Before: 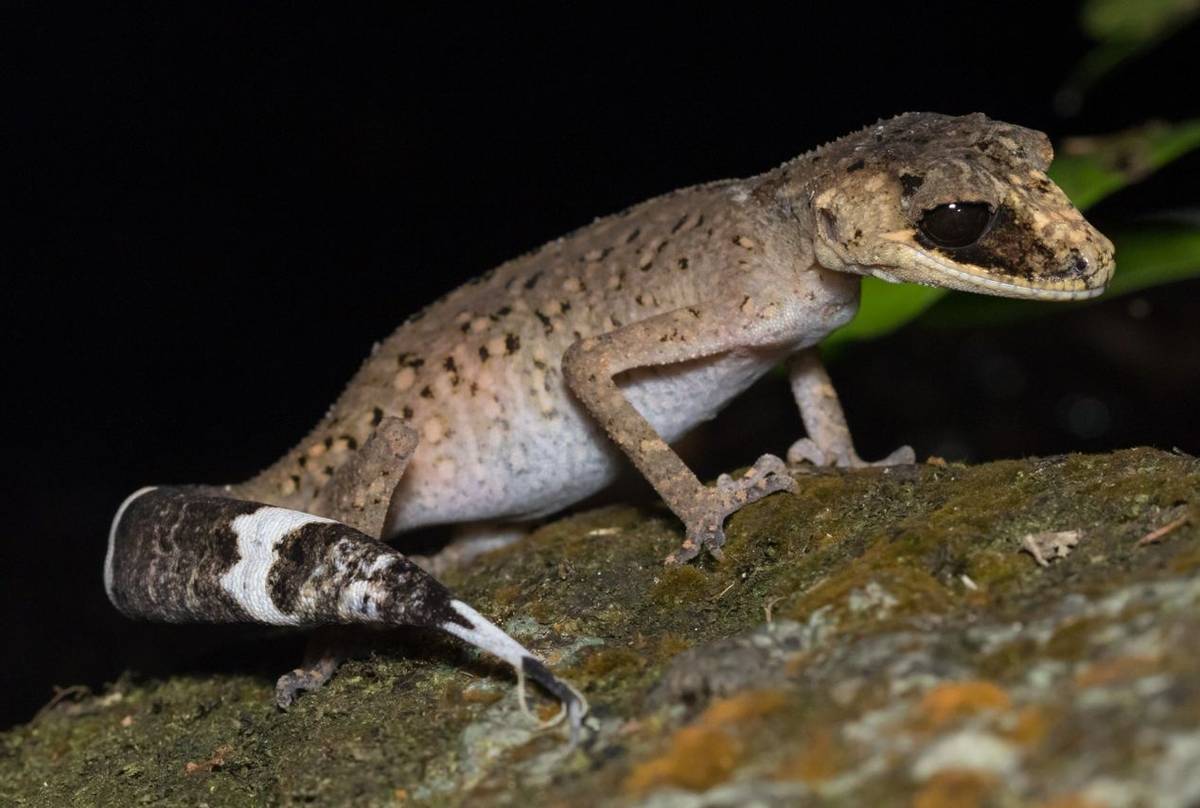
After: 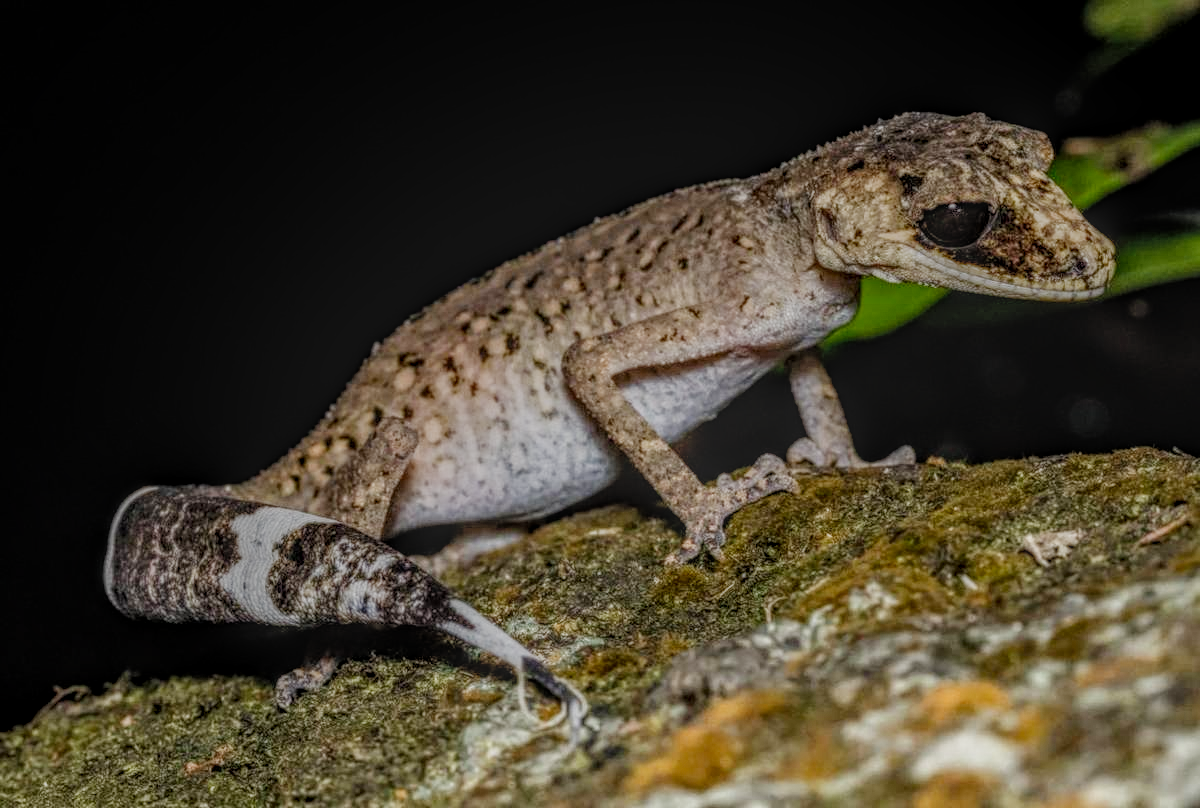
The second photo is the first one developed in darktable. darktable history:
exposure: exposure 0.691 EV, compensate highlight preservation false
filmic rgb: black relative exposure -7.65 EV, white relative exposure 4.56 EV, threshold 5.94 EV, hardness 3.61, contrast 1.059, preserve chrominance no, color science v5 (2021), enable highlight reconstruction true
local contrast: highlights 1%, shadows 0%, detail 201%, midtone range 0.248
